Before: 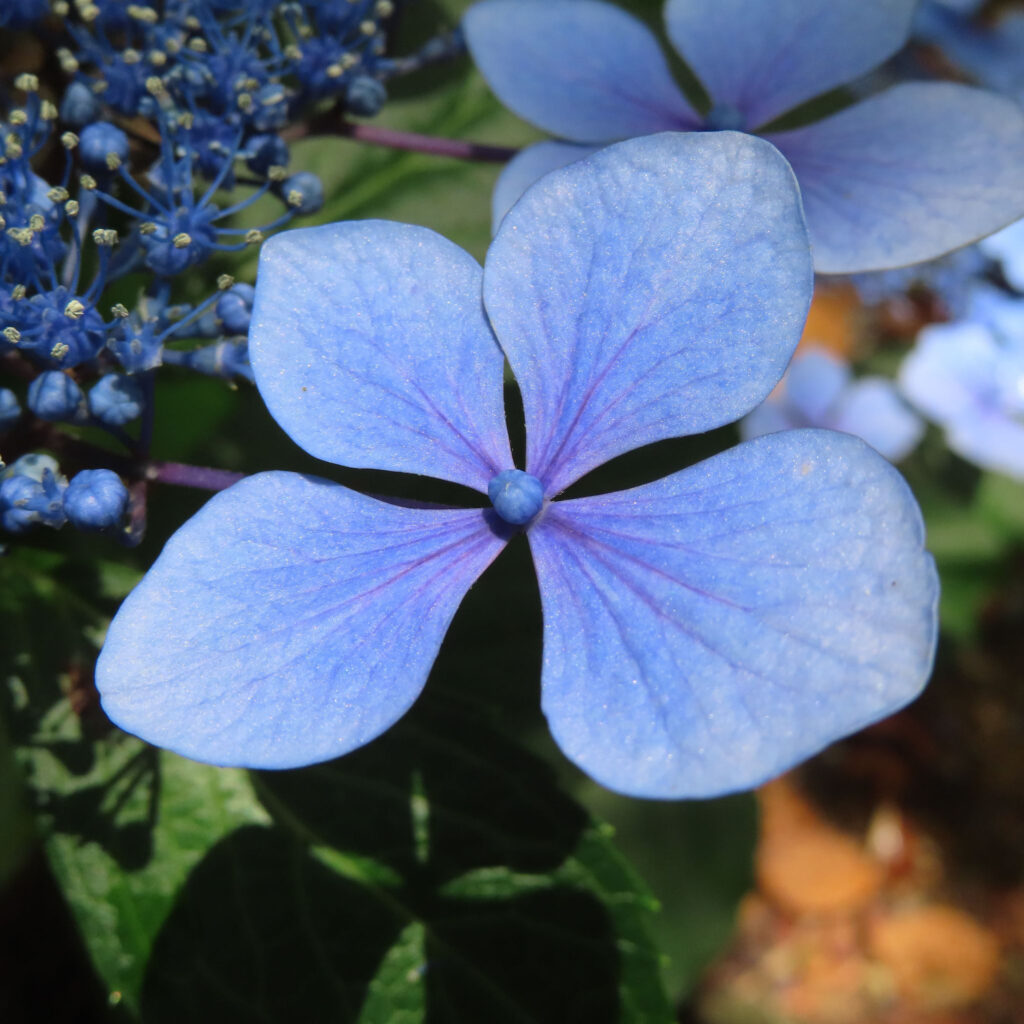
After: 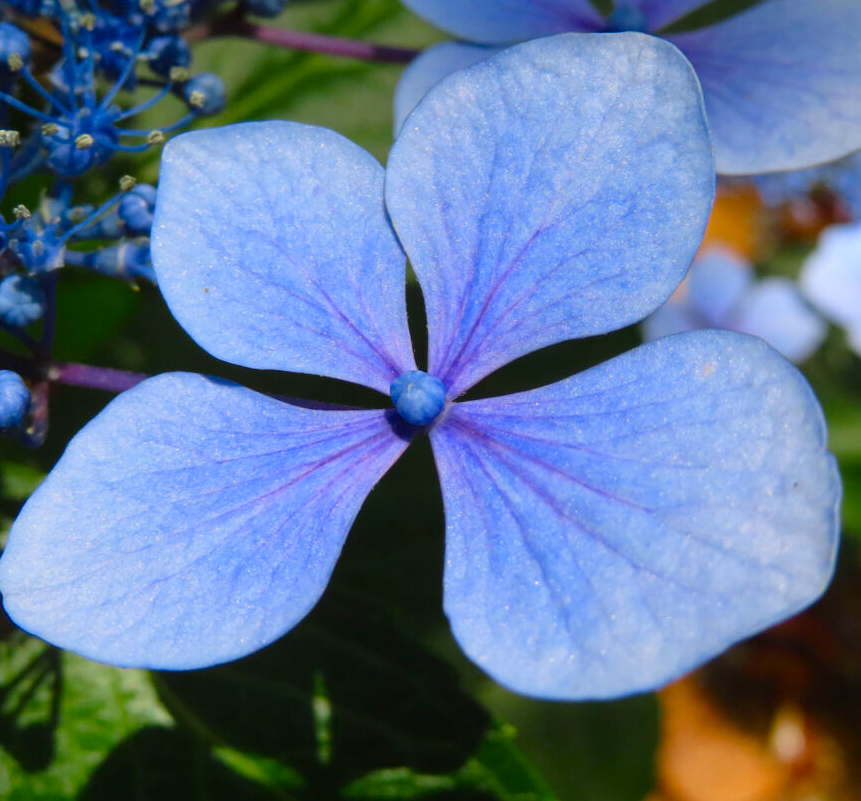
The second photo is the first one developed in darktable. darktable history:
color balance rgb: perceptual saturation grading › global saturation 44.835%, perceptual saturation grading › highlights -50.183%, perceptual saturation grading › shadows 30.629%
crop and rotate: left 9.651%, top 9.715%, right 6.189%, bottom 11.978%
